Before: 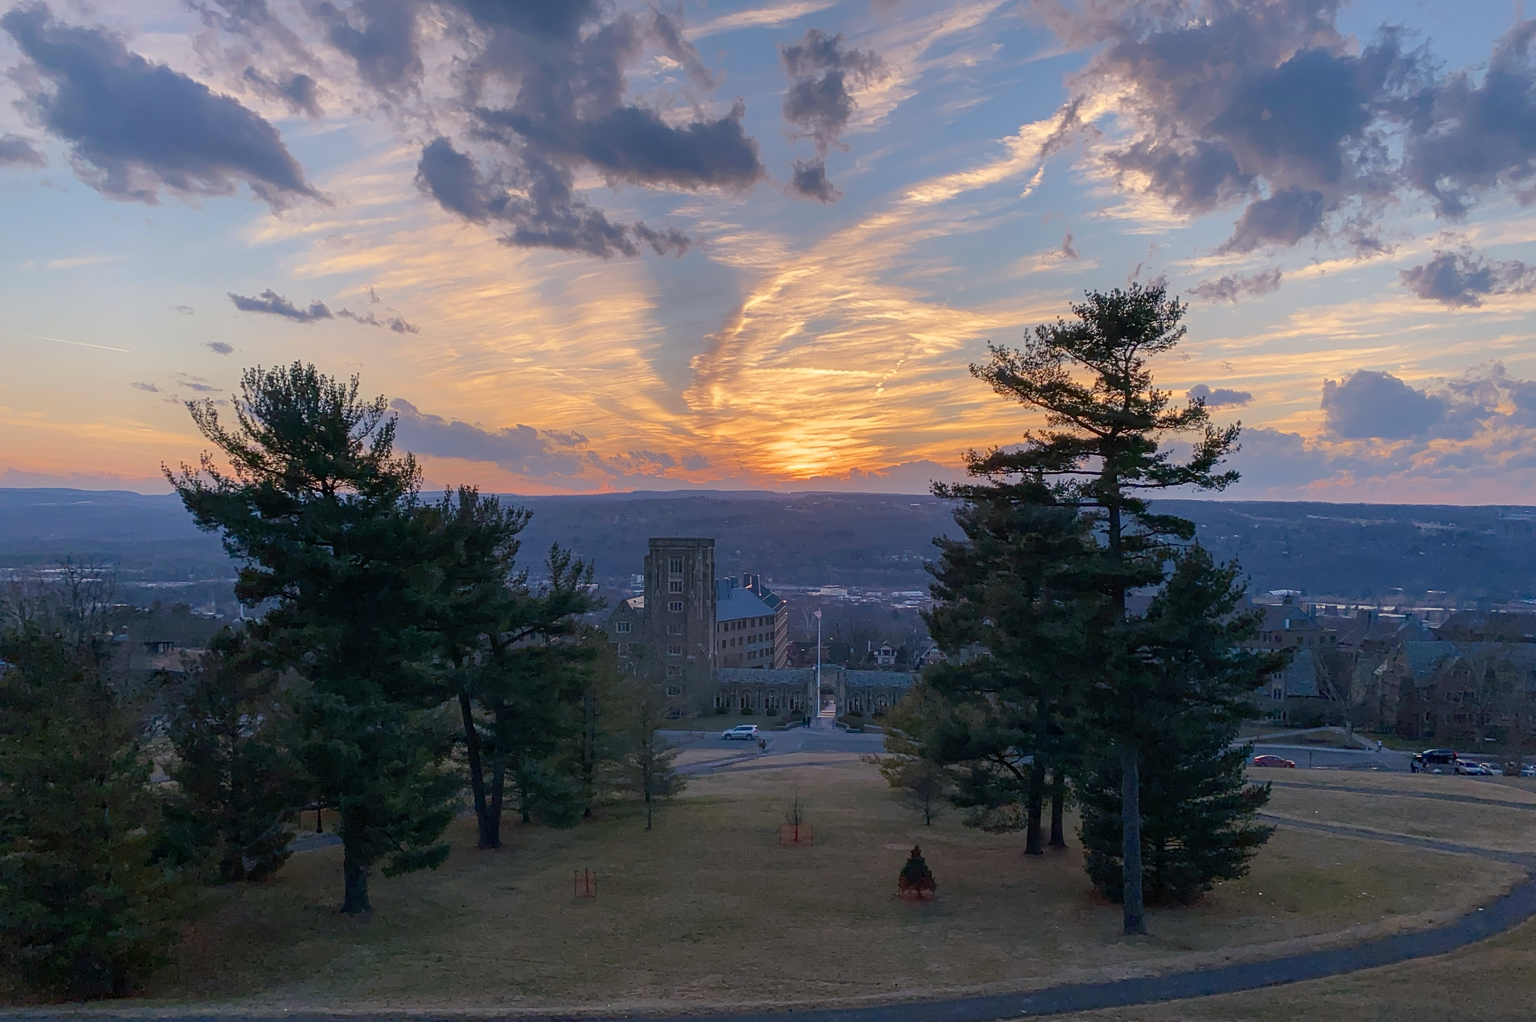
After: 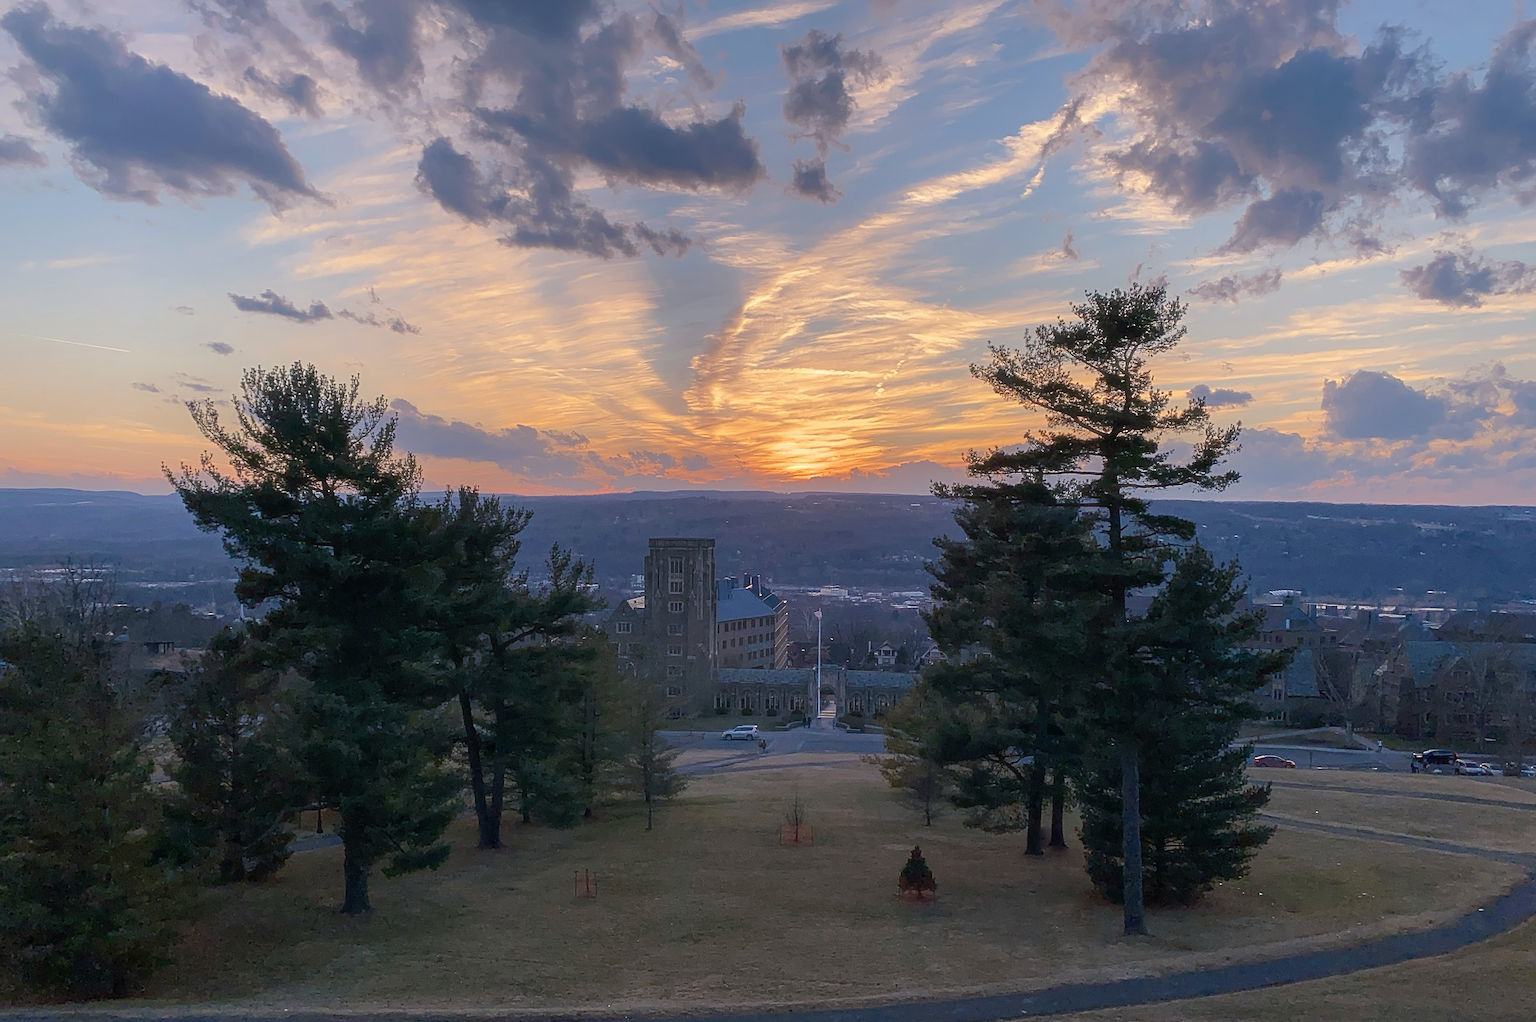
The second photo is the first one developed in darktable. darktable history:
exposure: compensate exposure bias true, compensate highlight preservation false
sharpen: on, module defaults
haze removal: strength -0.109, compatibility mode true, adaptive false
